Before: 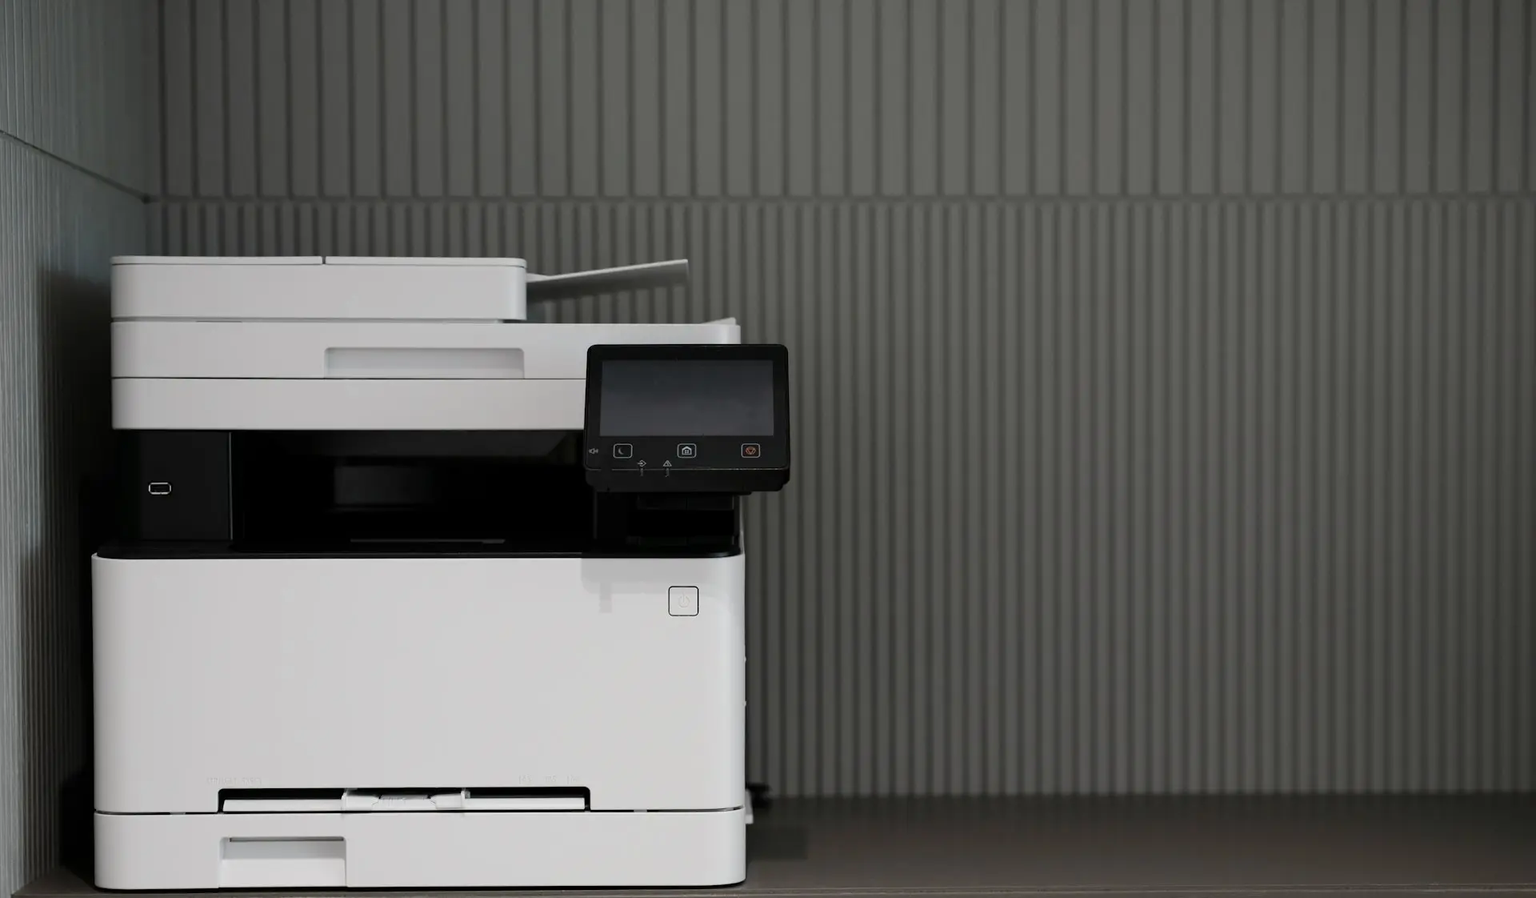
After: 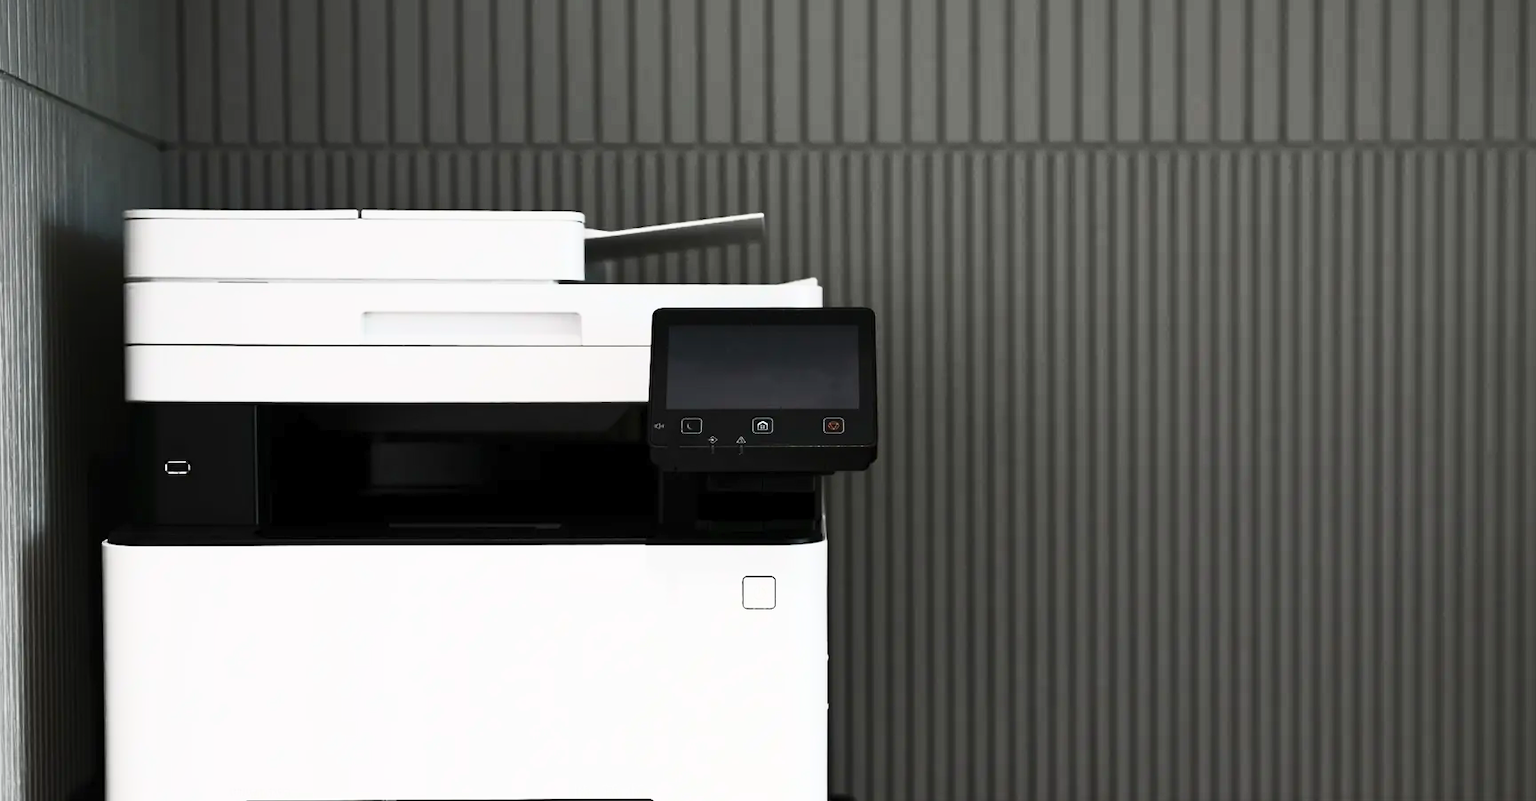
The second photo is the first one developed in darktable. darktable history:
crop: top 7.53%, right 9.912%, bottom 12.011%
contrast brightness saturation: contrast 0.609, brightness 0.35, saturation 0.146
shadows and highlights: shadows -0.557, highlights 39.35
